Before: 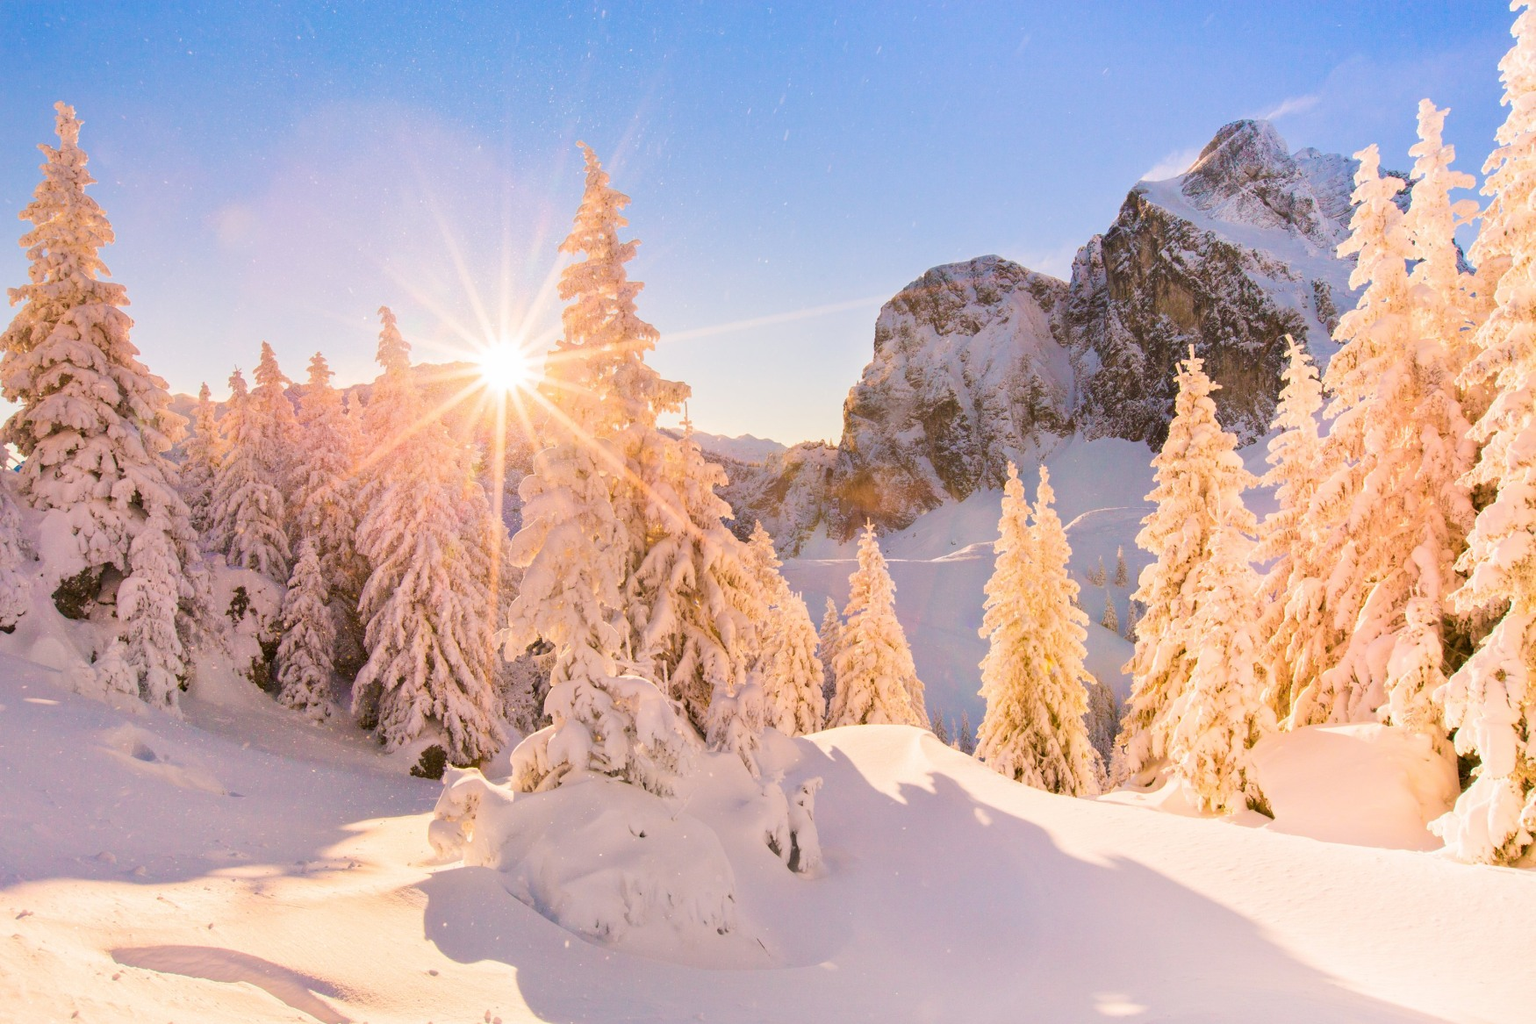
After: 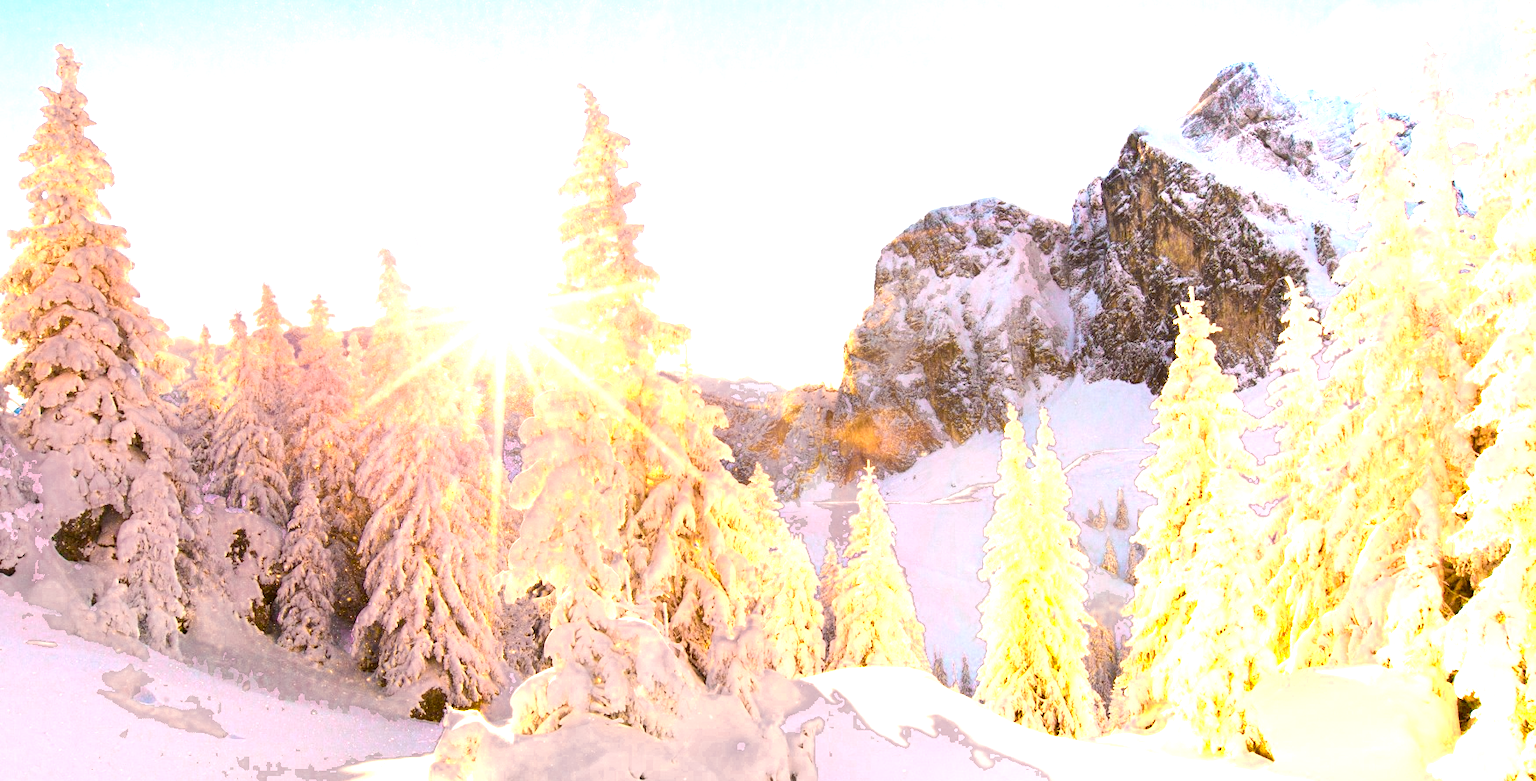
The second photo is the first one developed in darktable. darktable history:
exposure: exposure 0.912 EV, compensate exposure bias true, compensate highlight preservation false
contrast brightness saturation: contrast 0.162, saturation 0.322
levels: black 0.085%, levels [0, 0.492, 0.984]
crop: top 5.658%, bottom 18.017%
color zones: curves: ch0 [(0.004, 0.306) (0.107, 0.448) (0.252, 0.656) (0.41, 0.398) (0.595, 0.515) (0.768, 0.628)]; ch1 [(0.07, 0.323) (0.151, 0.452) (0.252, 0.608) (0.346, 0.221) (0.463, 0.189) (0.61, 0.368) (0.735, 0.395) (0.921, 0.412)]; ch2 [(0, 0.476) (0.132, 0.512) (0.243, 0.512) (0.397, 0.48) (0.522, 0.376) (0.634, 0.536) (0.761, 0.46)]
